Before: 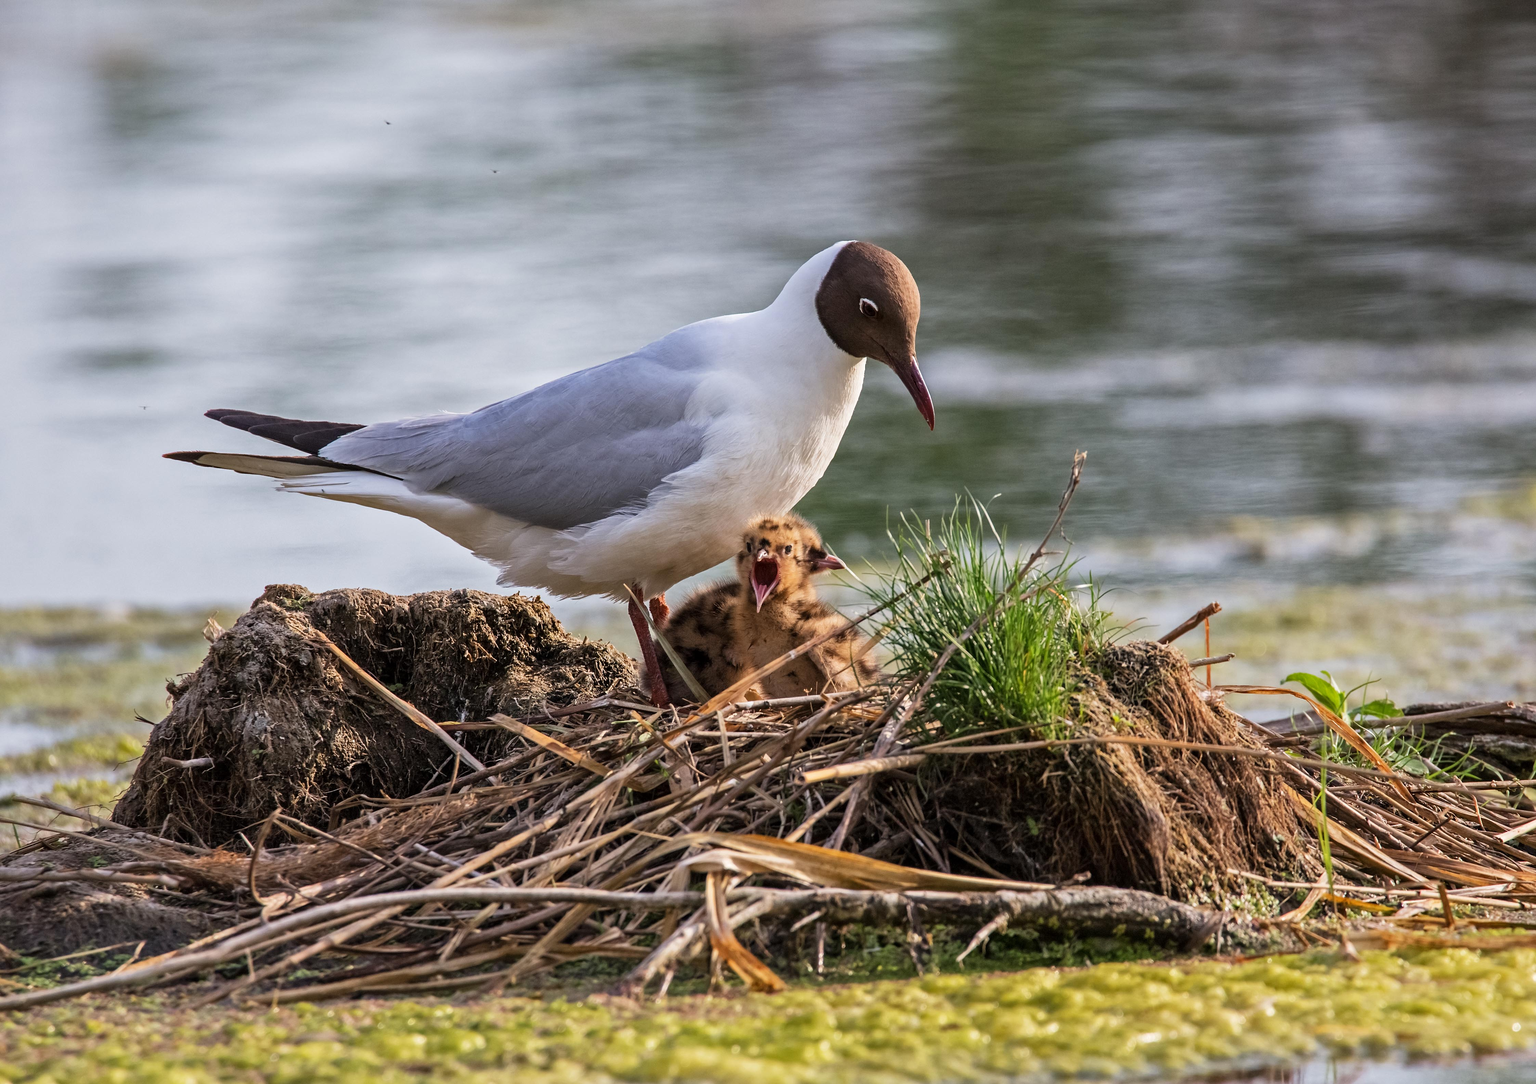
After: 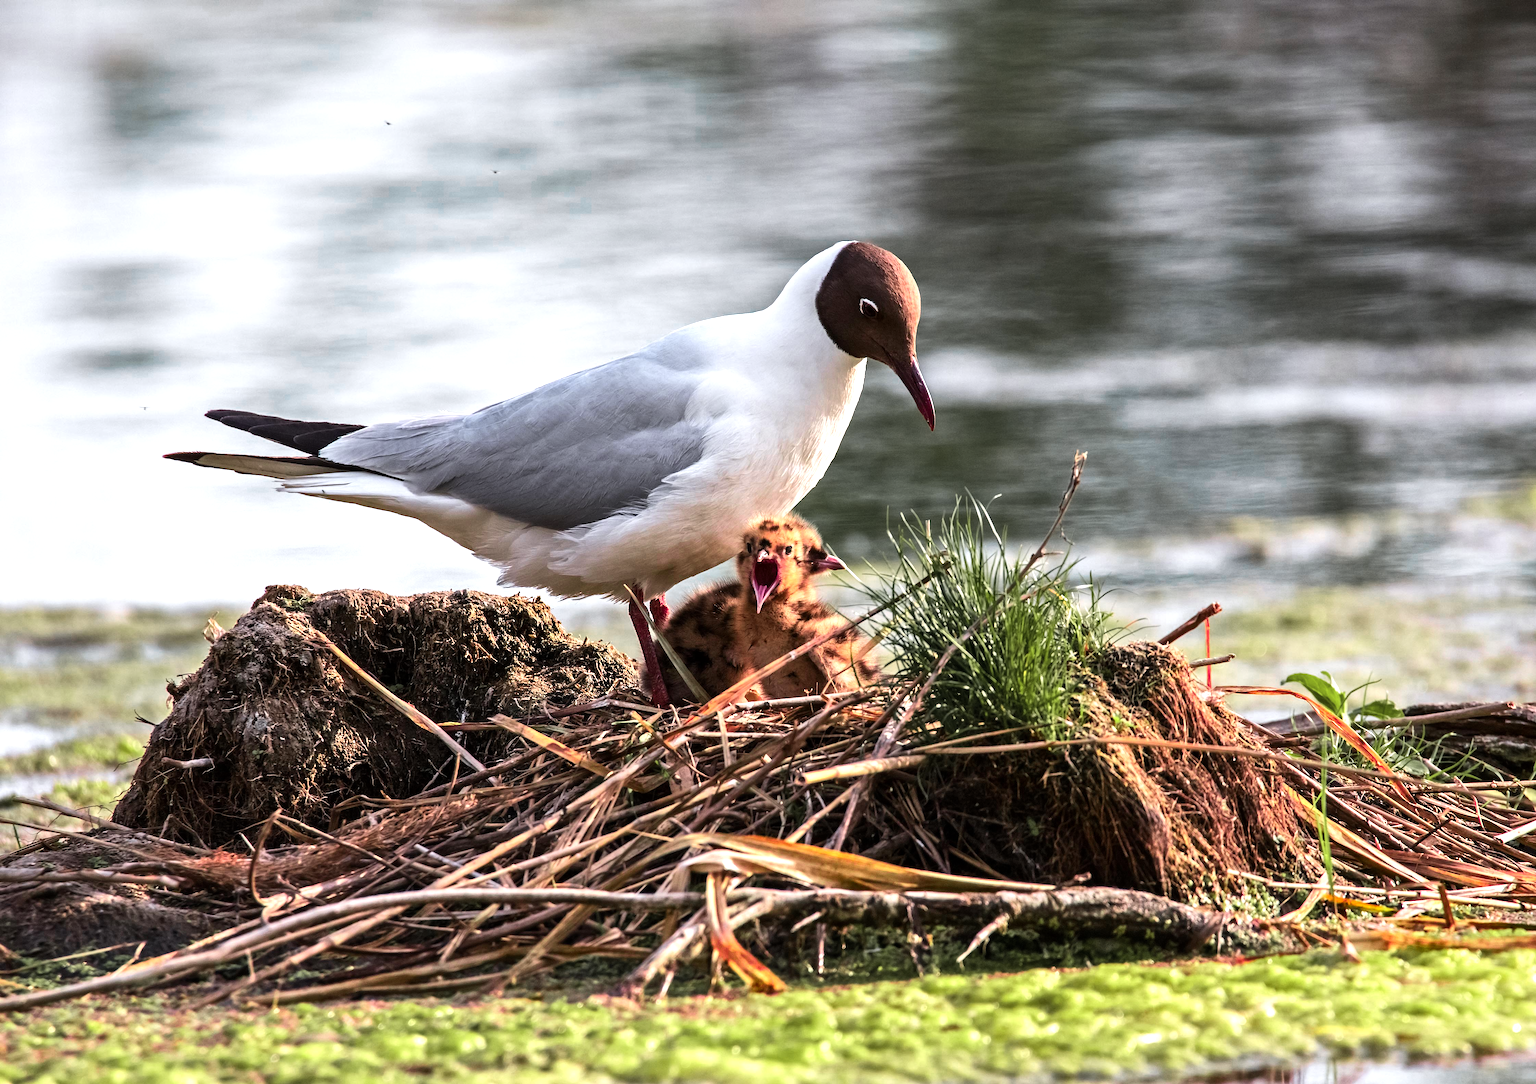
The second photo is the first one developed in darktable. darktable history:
tone equalizer: -8 EV -0.754 EV, -7 EV -0.683 EV, -6 EV -0.607 EV, -5 EV -0.412 EV, -3 EV 0.395 EV, -2 EV 0.6 EV, -1 EV 0.676 EV, +0 EV 0.752 EV, edges refinement/feathering 500, mask exposure compensation -1.57 EV, preserve details no
color zones: curves: ch0 [(0, 0.533) (0.126, 0.533) (0.234, 0.533) (0.368, 0.357) (0.5, 0.5) (0.625, 0.5) (0.74, 0.637) (0.875, 0.5)]; ch1 [(0.004, 0.708) (0.129, 0.662) (0.25, 0.5) (0.375, 0.331) (0.496, 0.396) (0.625, 0.649) (0.739, 0.26) (0.875, 0.5) (1, 0.478)]; ch2 [(0, 0.409) (0.132, 0.403) (0.236, 0.558) (0.379, 0.448) (0.5, 0.5) (0.625, 0.5) (0.691, 0.39) (0.875, 0.5)]
